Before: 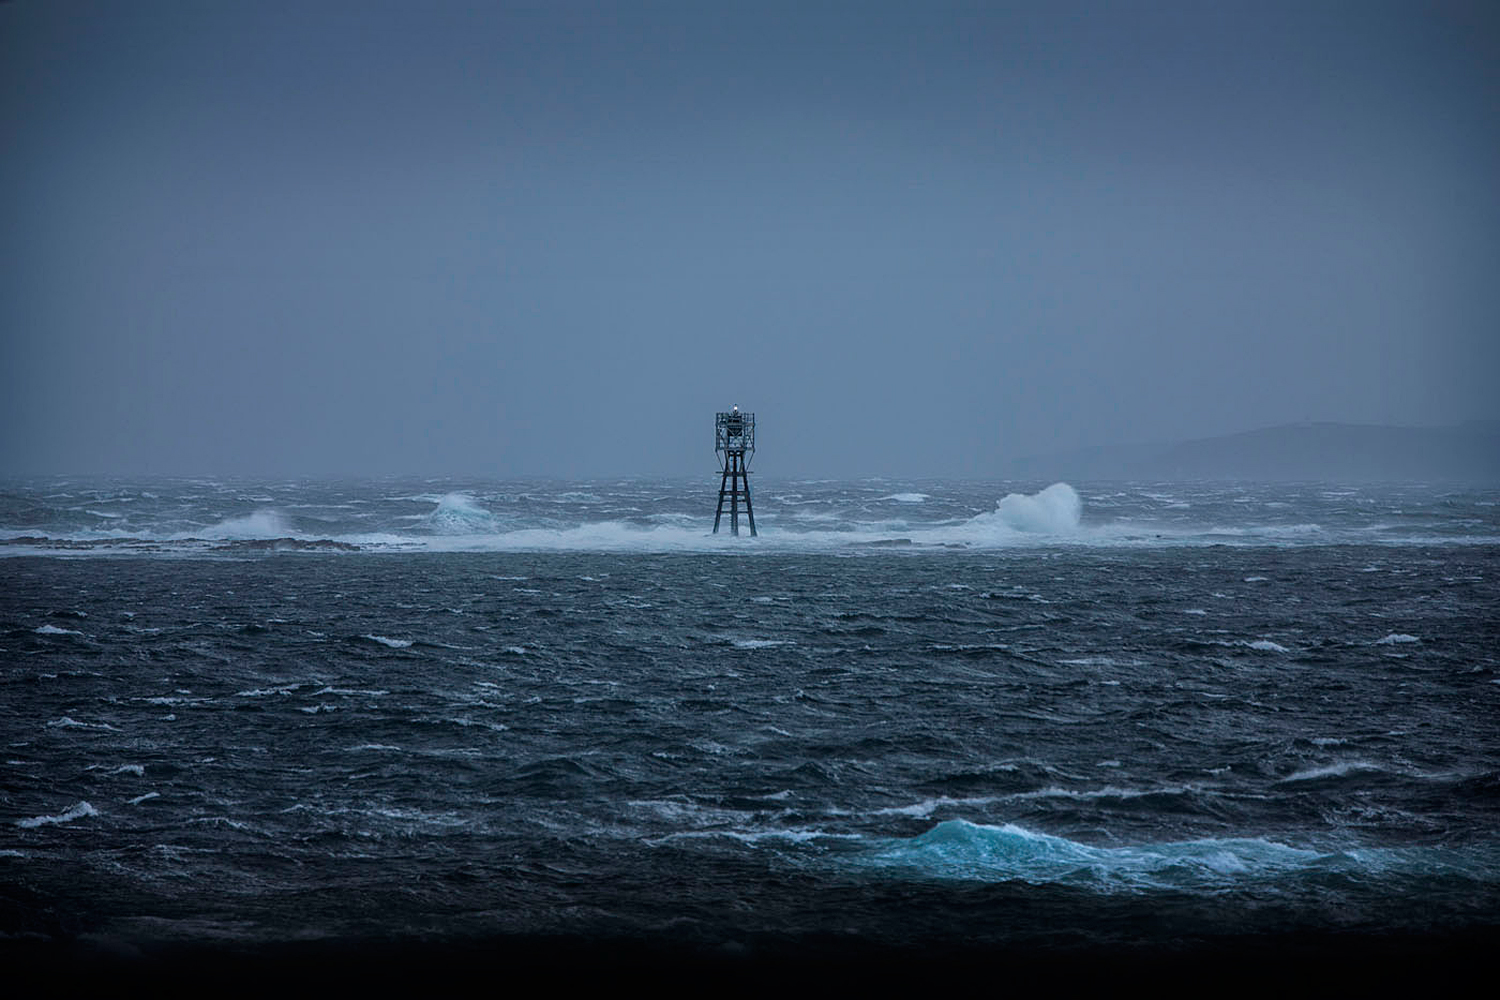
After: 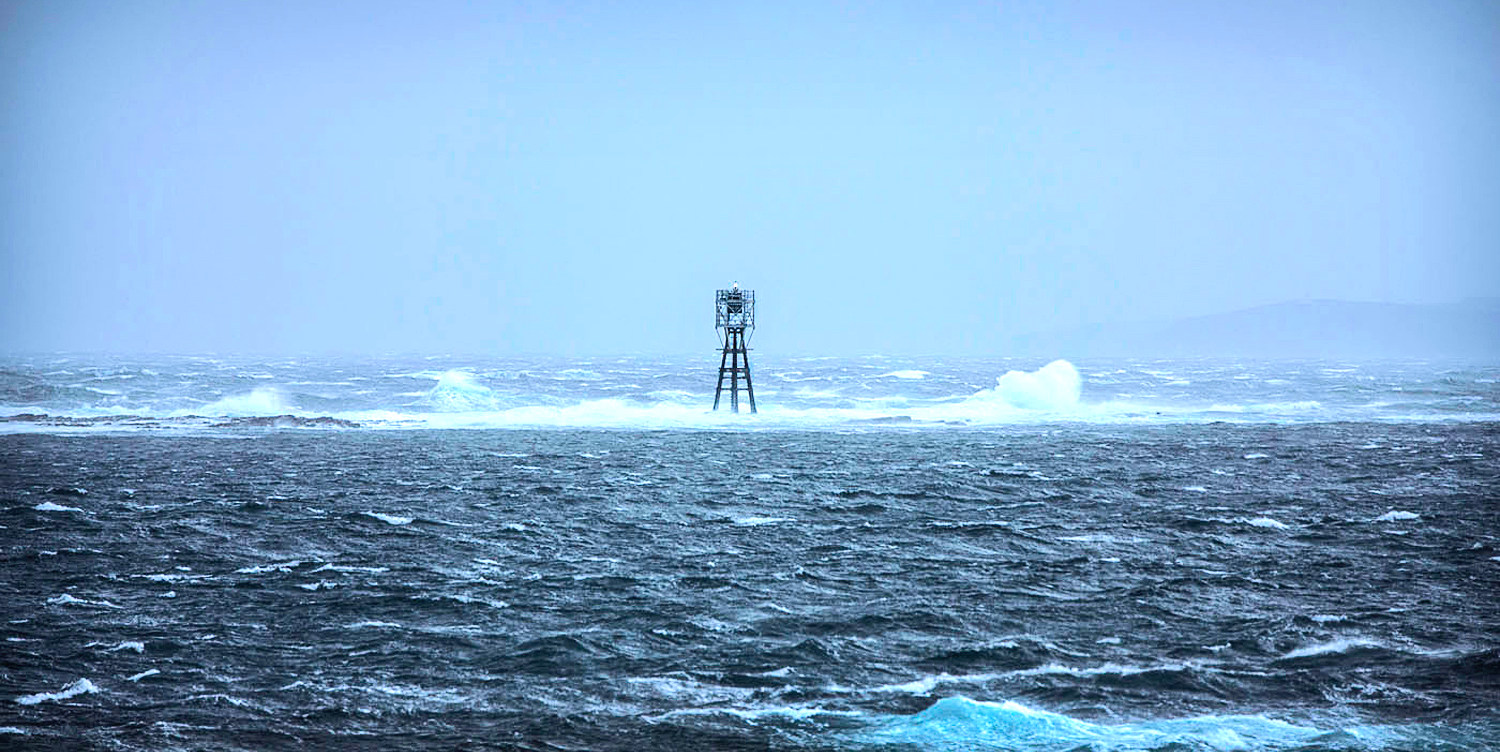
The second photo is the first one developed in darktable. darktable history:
exposure: black level correction 0, exposure 1.454 EV, compensate highlight preservation false
crop and rotate: top 12.323%, bottom 12.438%
tone equalizer: -8 EV 0.008 EV, -7 EV -0.036 EV, -6 EV 0.031 EV, -5 EV 0.047 EV, -4 EV 0.274 EV, -3 EV 0.624 EV, -2 EV 0.555 EV, -1 EV 0.212 EV, +0 EV 0.05 EV, edges refinement/feathering 500, mask exposure compensation -1.57 EV, preserve details no
